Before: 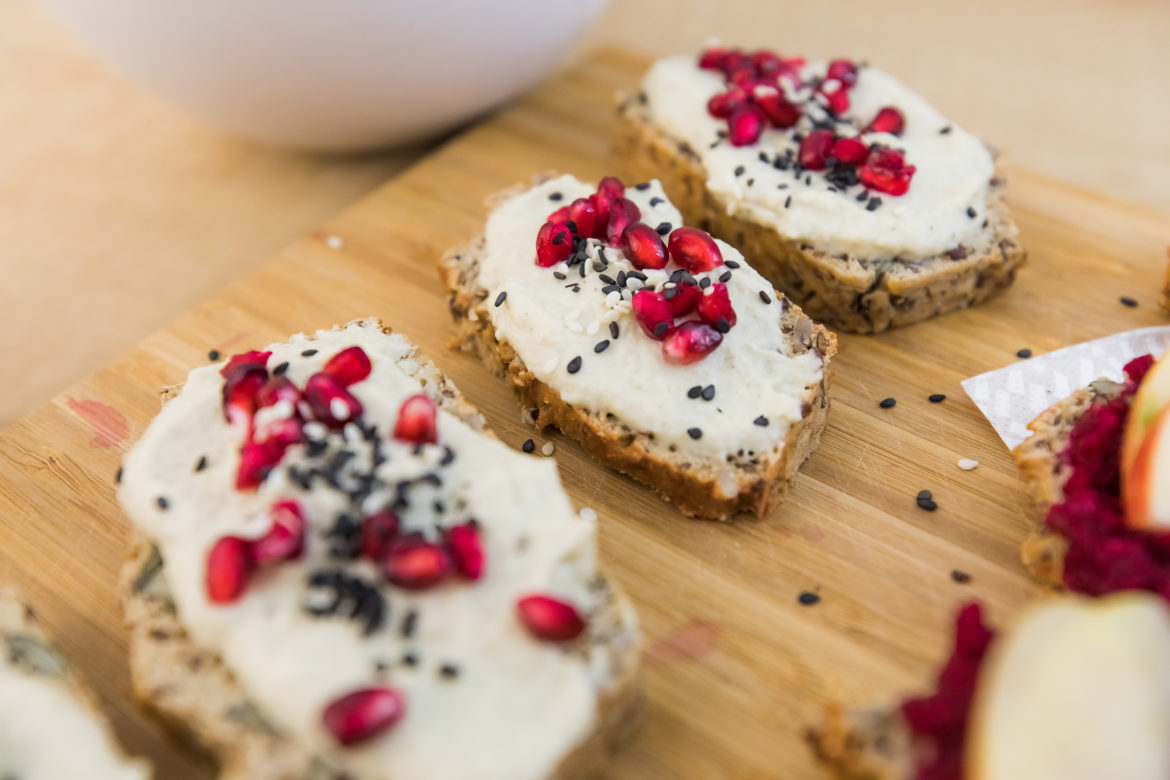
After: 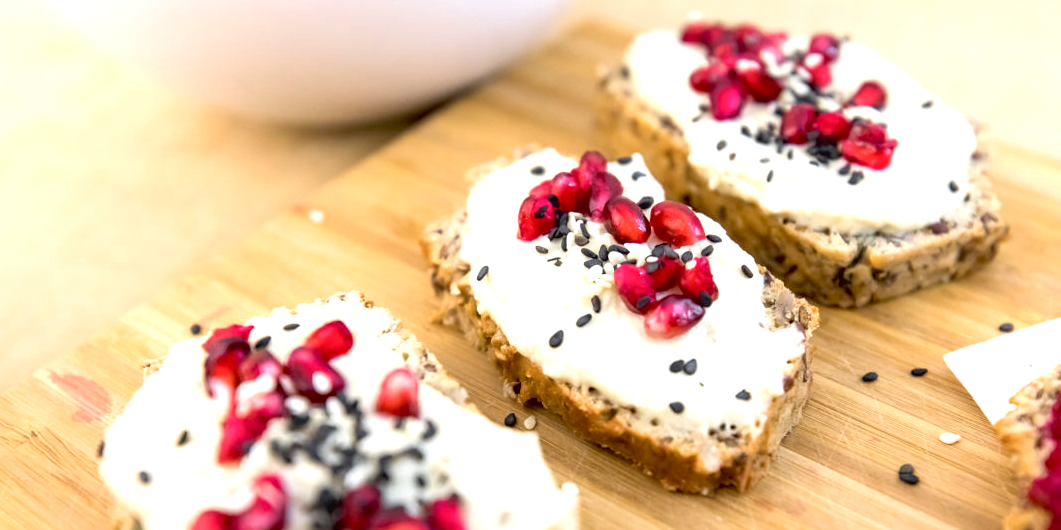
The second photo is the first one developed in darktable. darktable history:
contrast brightness saturation: contrast -0.08, brightness -0.032, saturation -0.11
exposure: black level correction 0.01, exposure 1 EV, compensate highlight preservation false
crop: left 1.564%, top 3.437%, right 7.683%, bottom 28.49%
